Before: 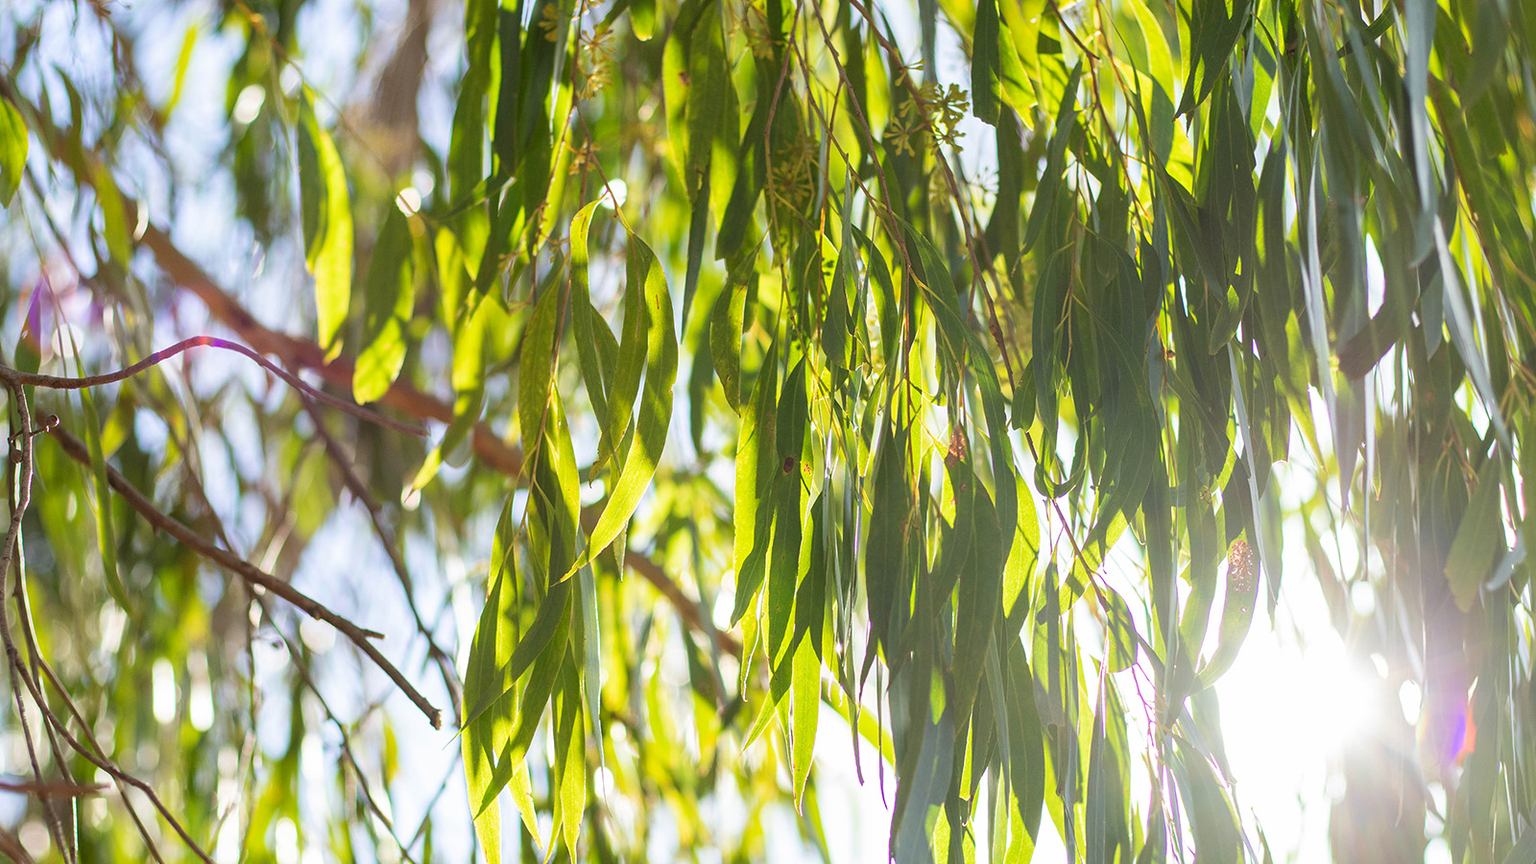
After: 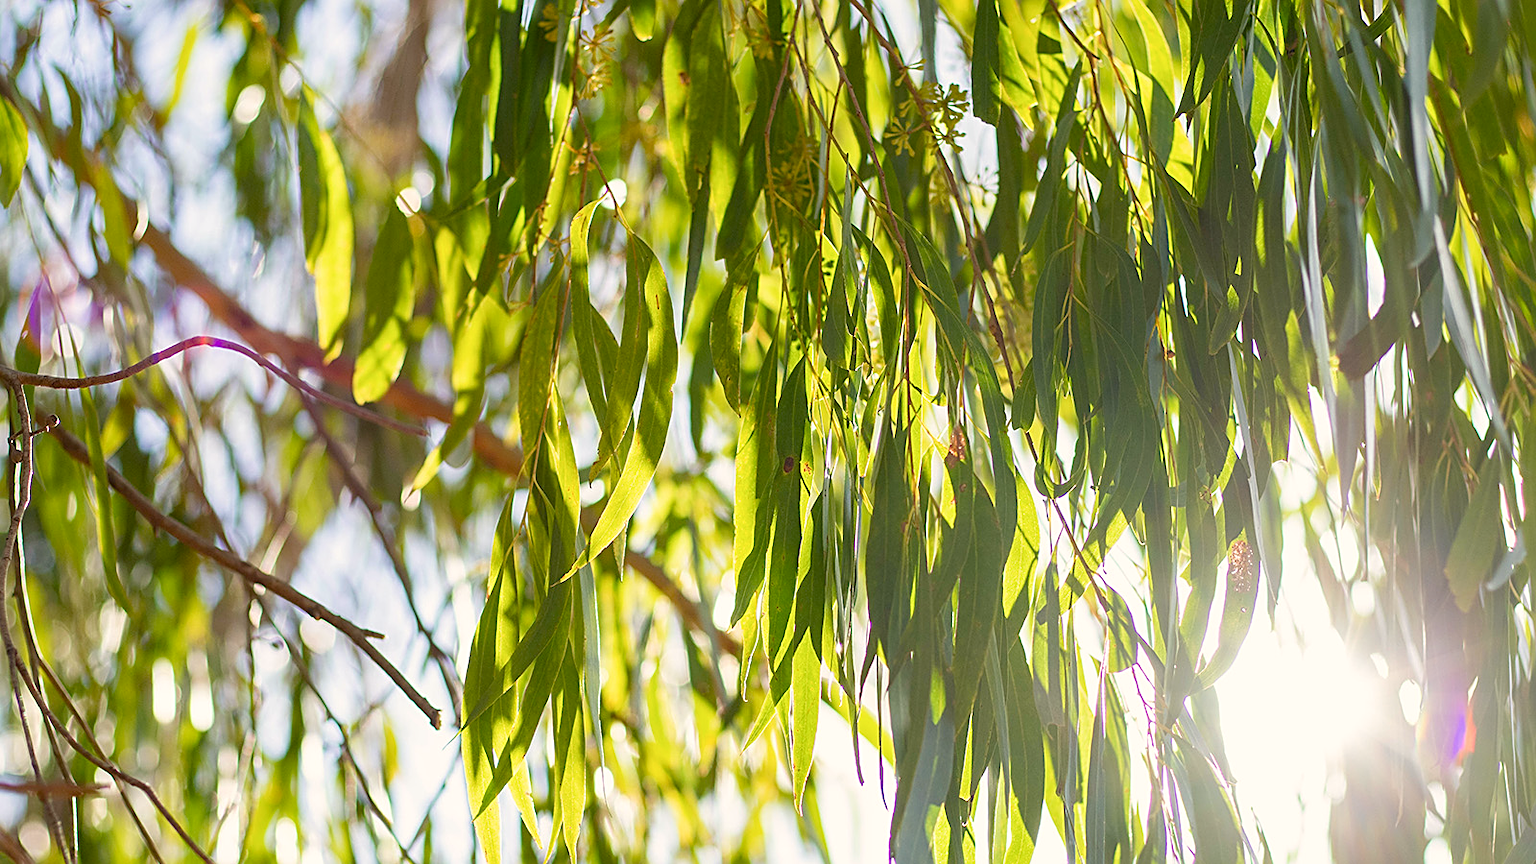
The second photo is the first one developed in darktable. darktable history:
color balance rgb: highlights gain › chroma 2.011%, highlights gain › hue 71.83°, perceptual saturation grading › global saturation 20%, perceptual saturation grading › highlights -25.345%, perceptual saturation grading › shadows 25.948%
sharpen: on, module defaults
